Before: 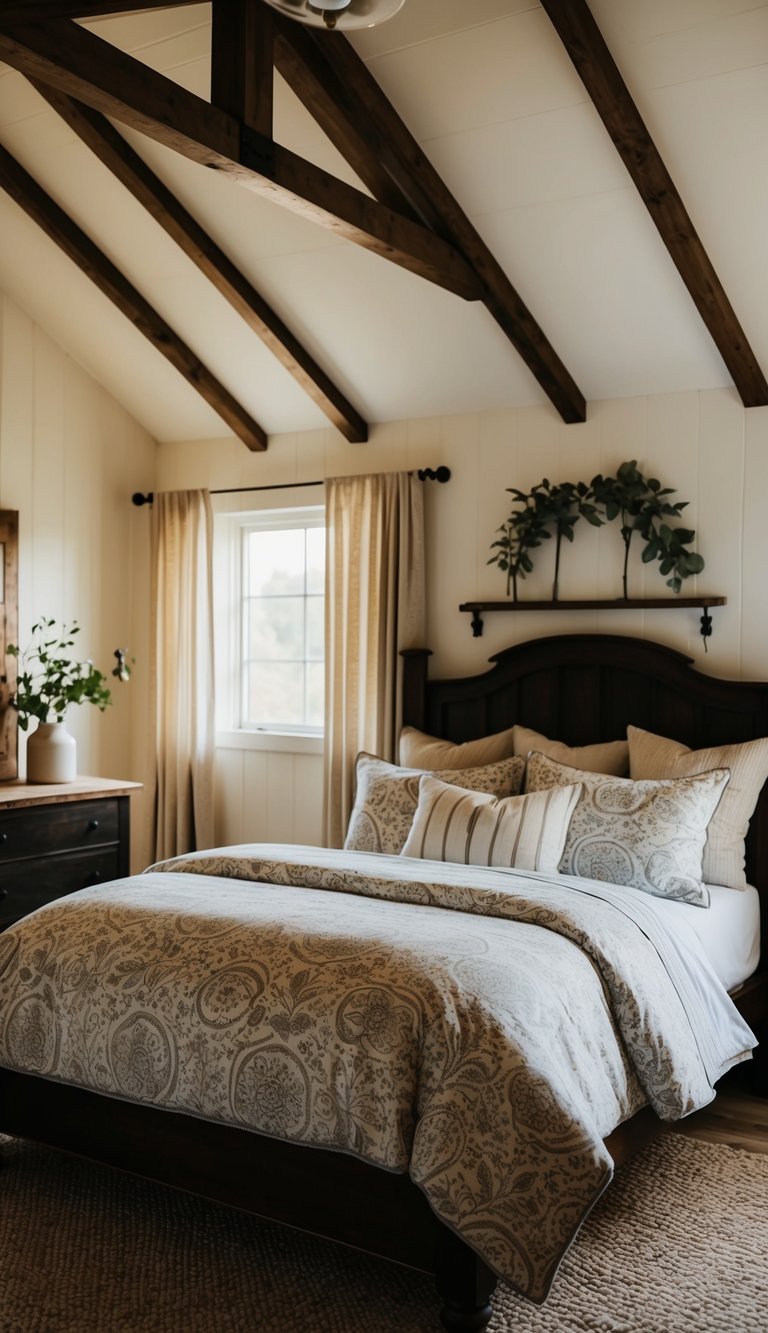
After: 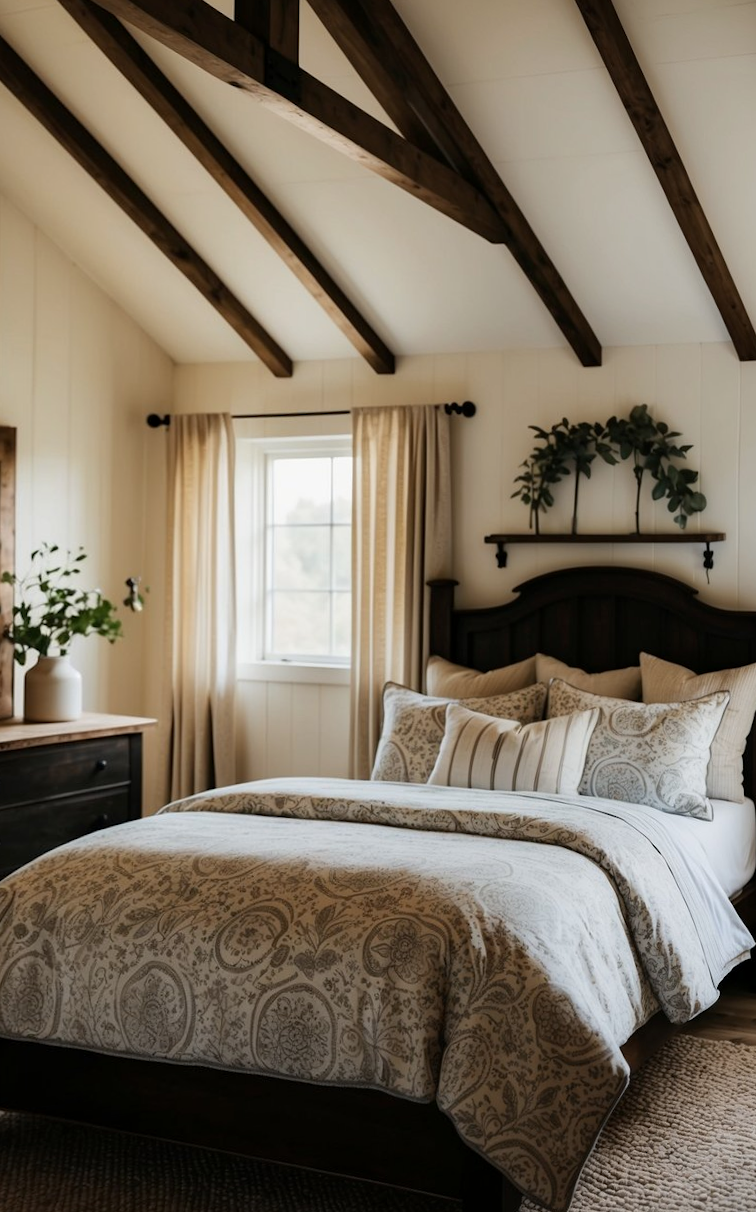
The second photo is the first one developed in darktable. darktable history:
color zones: curves: ch1 [(0, 0.469) (0.01, 0.469) (0.12, 0.446) (0.248, 0.469) (0.5, 0.5) (0.748, 0.5) (0.99, 0.469) (1, 0.469)]
exposure: black level correction 0.001, exposure 0.014 EV, compensate highlight preservation false
rotate and perspective: rotation -0.013°, lens shift (vertical) -0.027, lens shift (horizontal) 0.178, crop left 0.016, crop right 0.989, crop top 0.082, crop bottom 0.918
